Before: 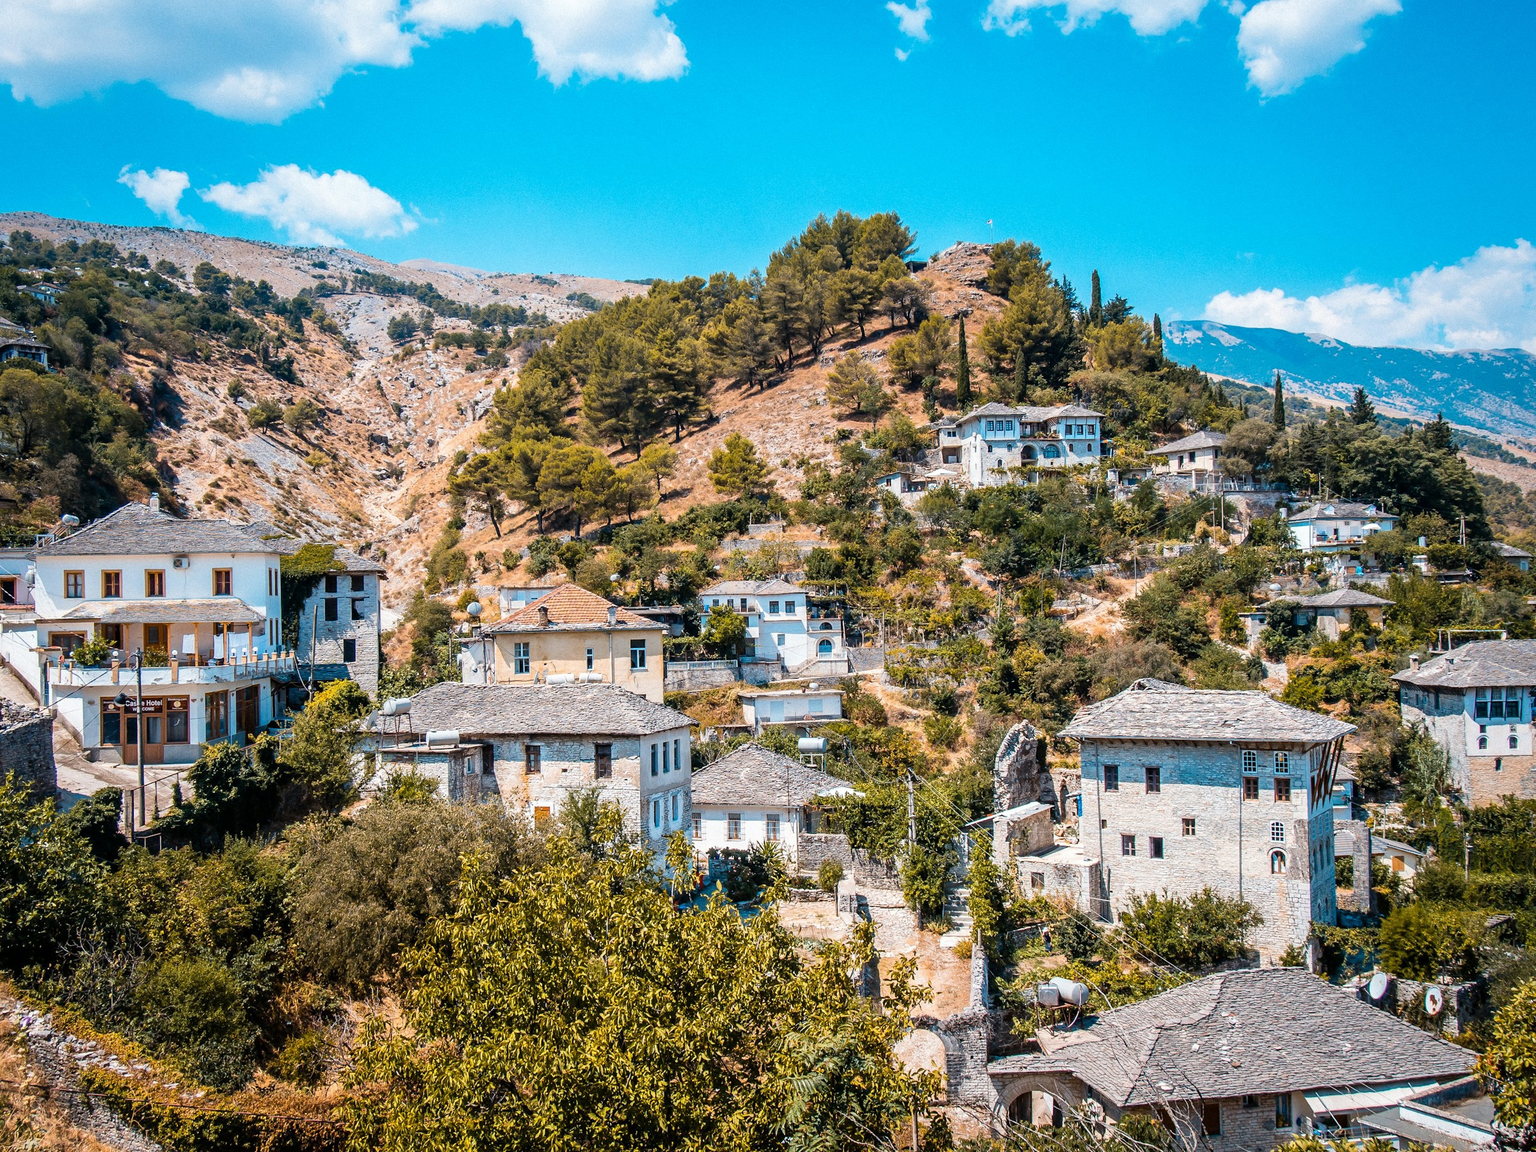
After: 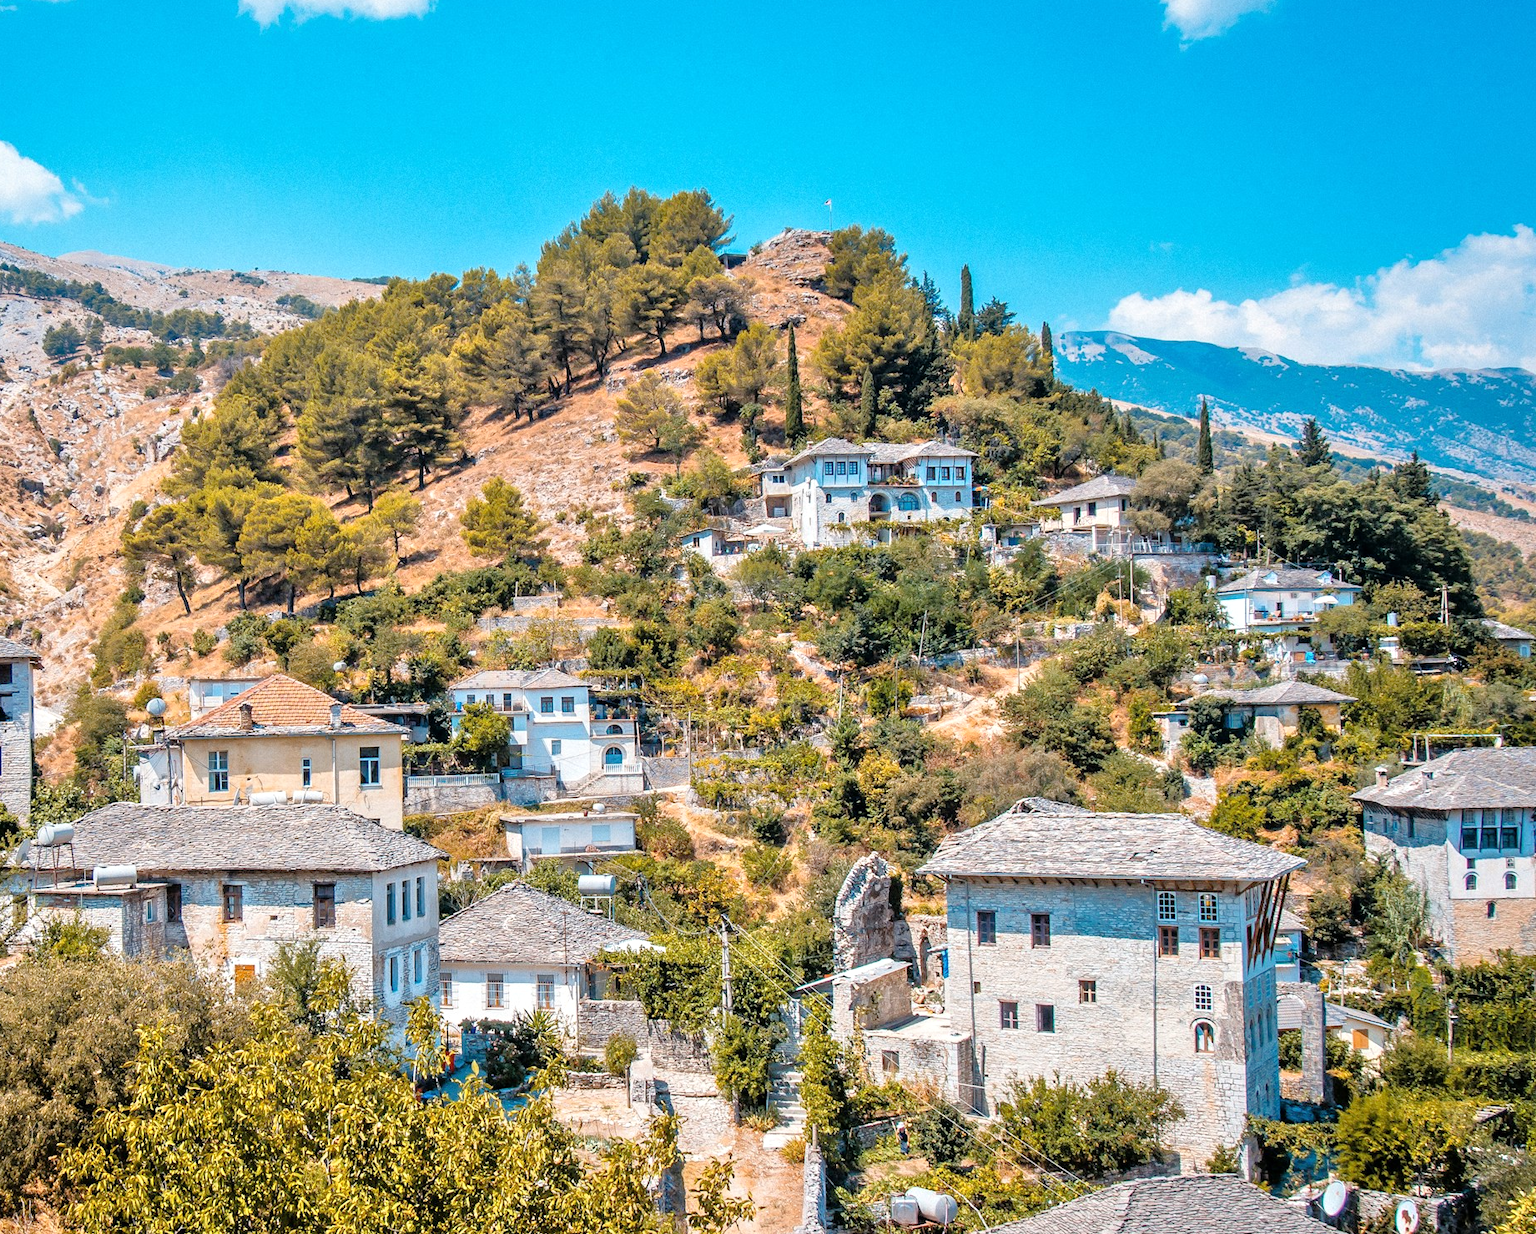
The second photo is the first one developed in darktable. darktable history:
tone equalizer: -7 EV 0.15 EV, -6 EV 0.6 EV, -5 EV 1.15 EV, -4 EV 1.33 EV, -3 EV 1.15 EV, -2 EV 0.6 EV, -1 EV 0.15 EV, mask exposure compensation -0.5 EV
crop: left 23.095%, top 5.827%, bottom 11.854%
